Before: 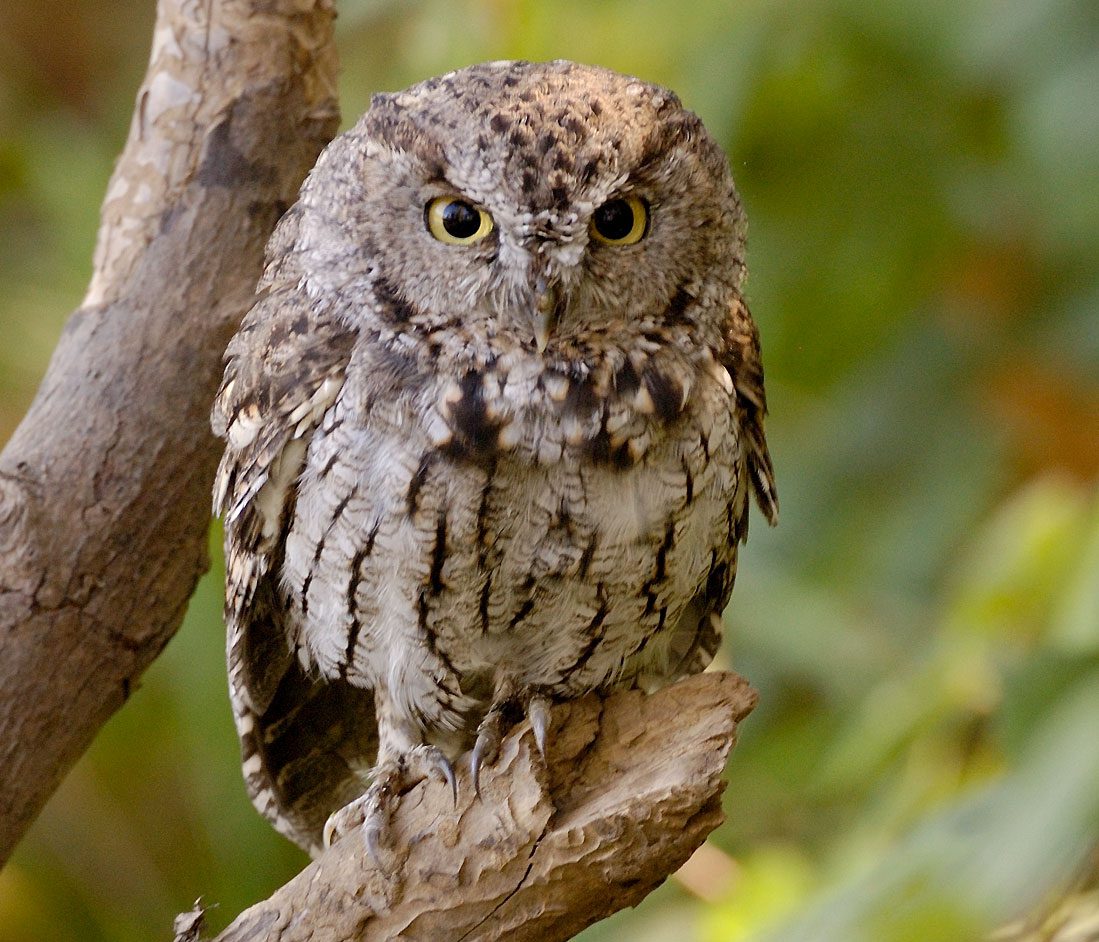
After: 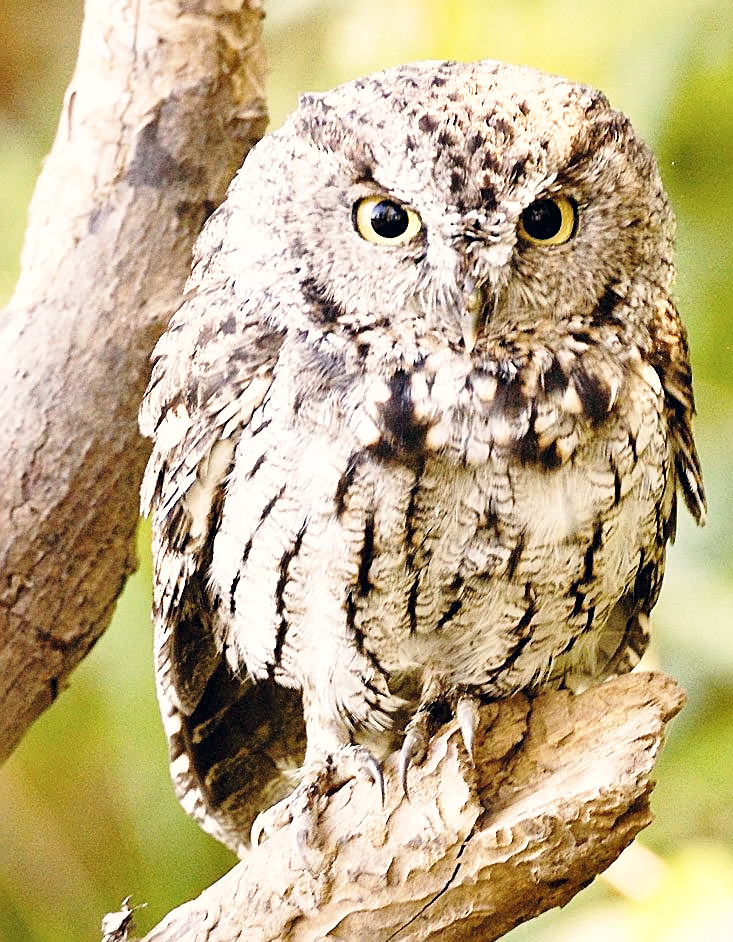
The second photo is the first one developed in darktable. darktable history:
sharpen: on, module defaults
shadows and highlights: shadows 29.64, highlights -30.3, low approximation 0.01, soften with gaussian
base curve: curves: ch0 [(0, 0) (0.028, 0.03) (0.121, 0.232) (0.46, 0.748) (0.859, 0.968) (1, 1)], preserve colors none
color correction: highlights a* 2.76, highlights b* 5, shadows a* -2.11, shadows b* -4.85, saturation 0.769
crop and rotate: left 6.57%, right 26.721%
exposure: black level correction 0, exposure 1.001 EV, compensate exposure bias true, compensate highlight preservation false
